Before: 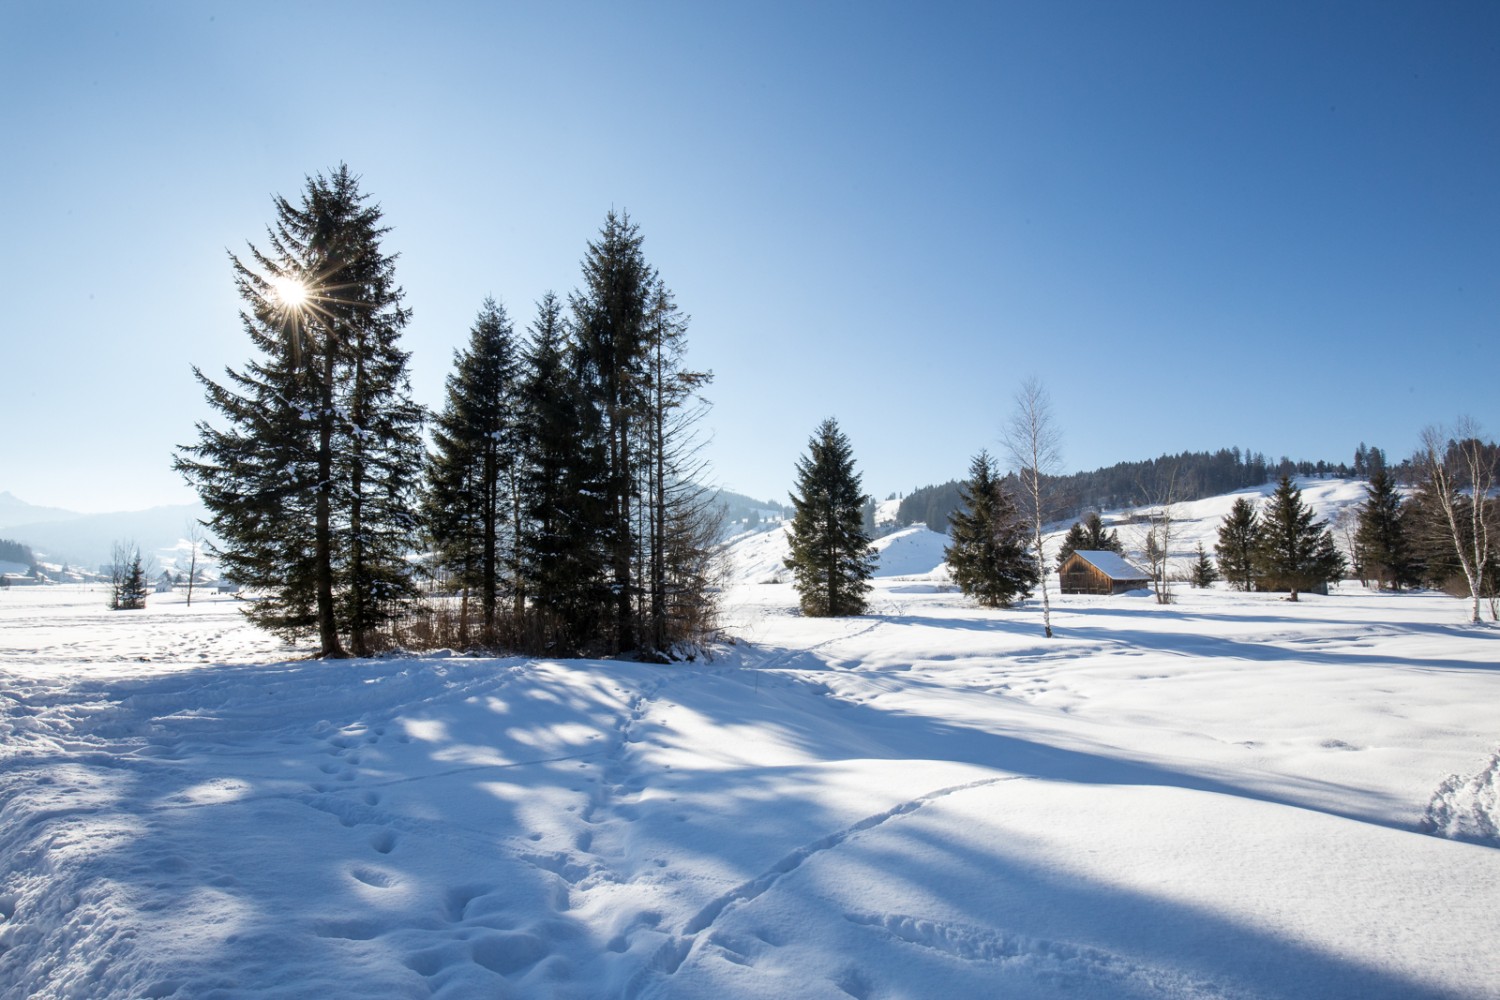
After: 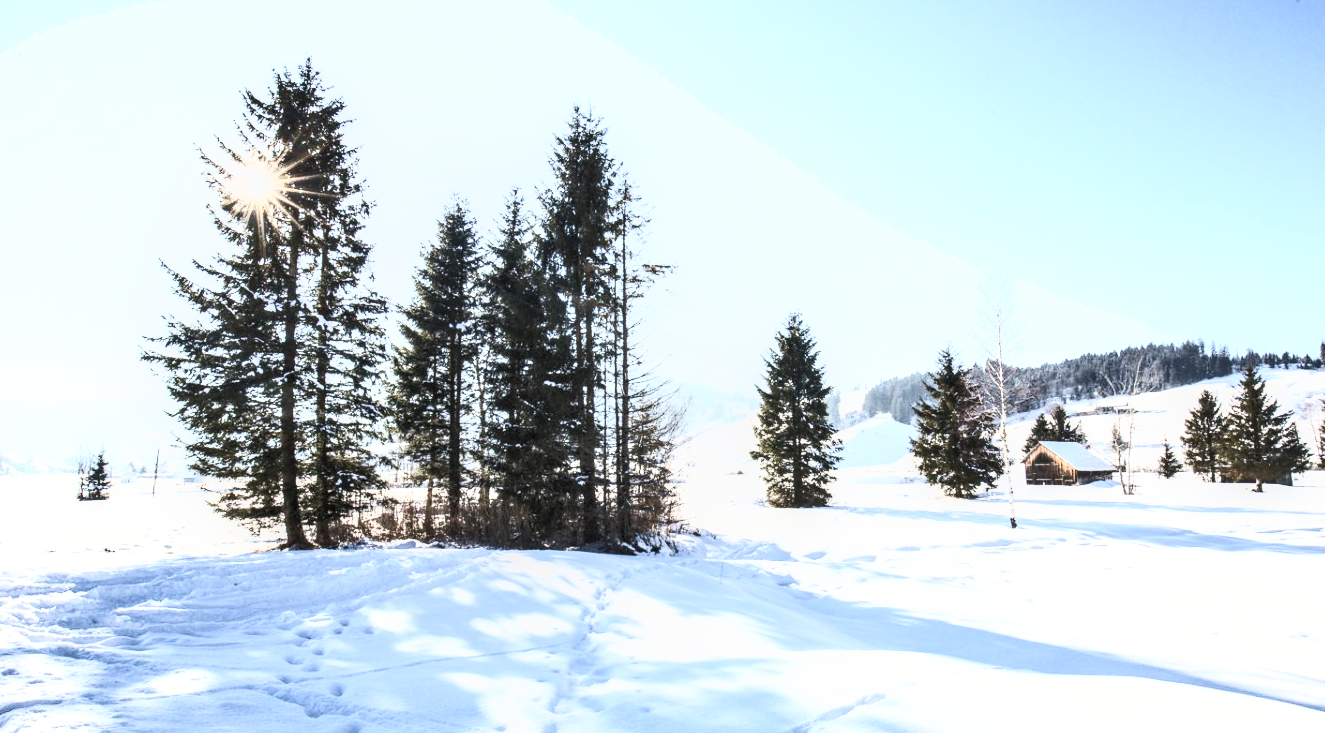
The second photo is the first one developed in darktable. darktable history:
shadows and highlights: shadows 47.35, highlights -42.03, soften with gaussian
local contrast: detail 130%
crop and rotate: left 2.362%, top 10.998%, right 9.275%, bottom 15.637%
contrast brightness saturation: contrast 0.572, brightness 0.577, saturation -0.332
velvia: on, module defaults
exposure: black level correction 0, exposure 1 EV, compensate highlight preservation false
